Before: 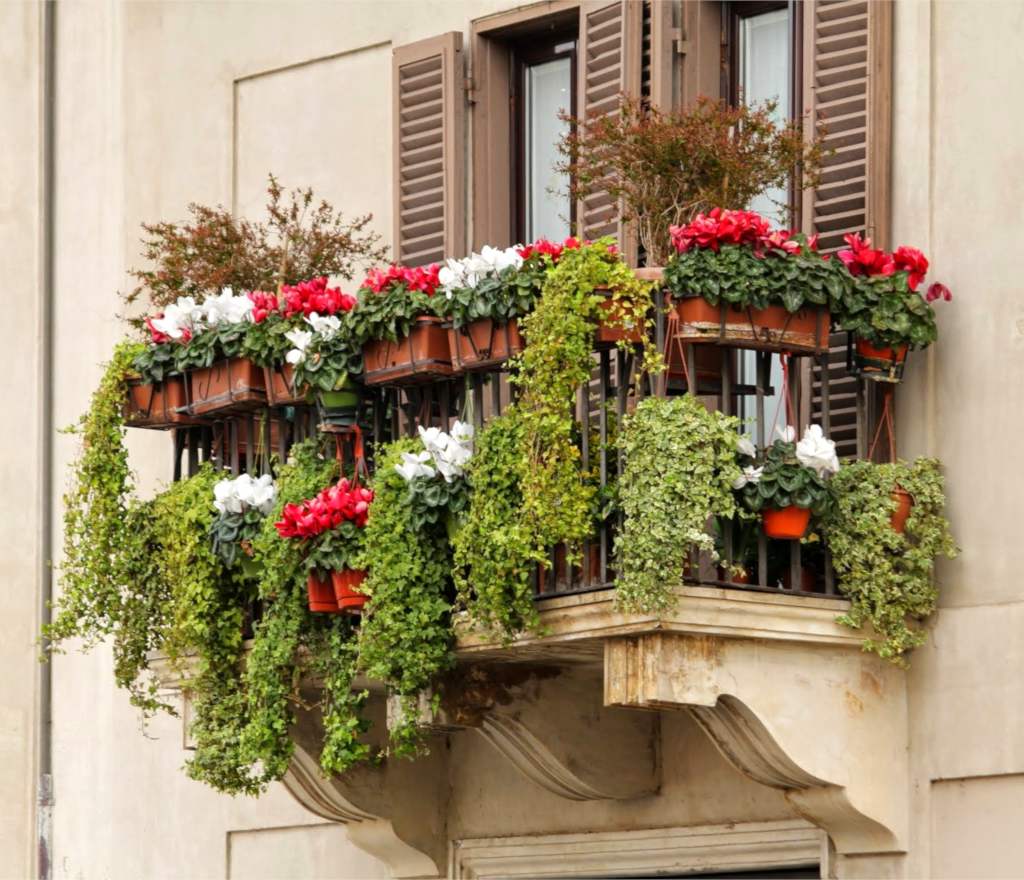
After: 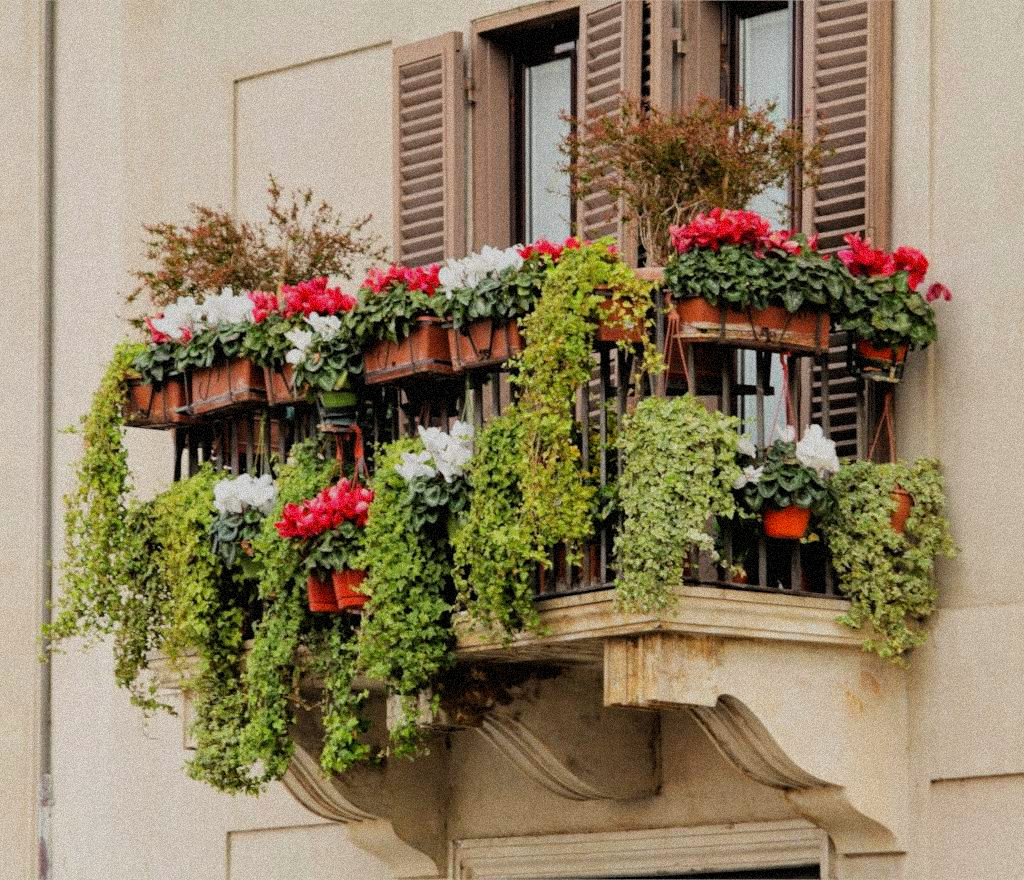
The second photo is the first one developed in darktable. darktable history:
white balance: emerald 1
filmic rgb: black relative exposure -7.15 EV, white relative exposure 5.36 EV, hardness 3.02, color science v6 (2022)
grain: coarseness 9.38 ISO, strength 34.99%, mid-tones bias 0%
